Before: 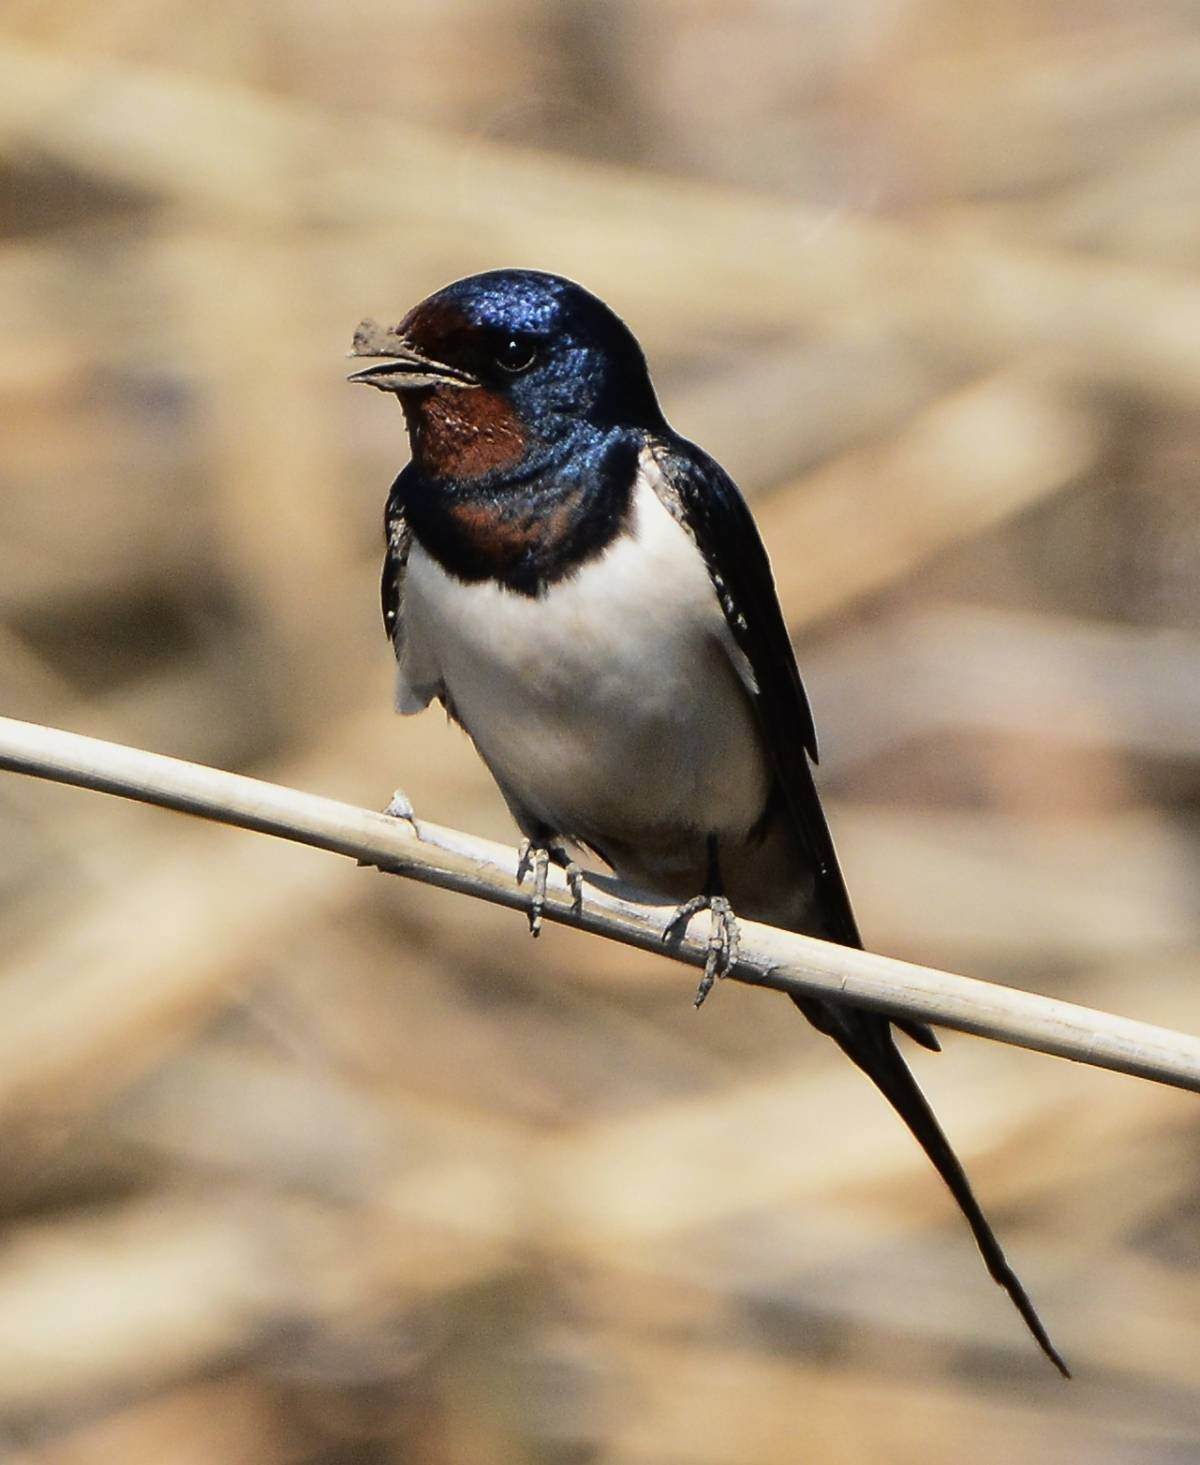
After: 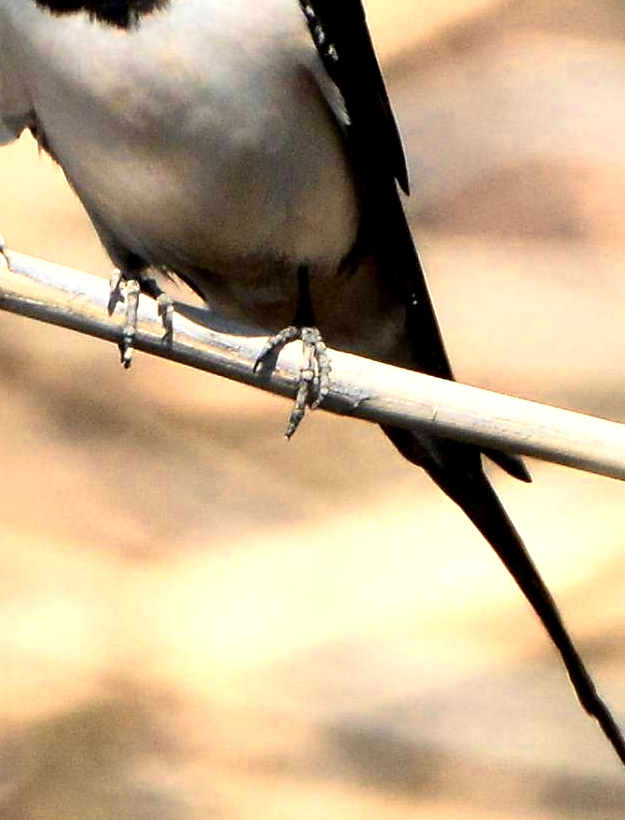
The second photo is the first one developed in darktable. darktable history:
color zones: curves: ch0 [(0.018, 0.548) (0.197, 0.654) (0.425, 0.447) (0.605, 0.658) (0.732, 0.579)]; ch1 [(0.105, 0.531) (0.224, 0.531) (0.386, 0.39) (0.618, 0.456) (0.732, 0.456) (0.956, 0.421)]; ch2 [(0.039, 0.583) (0.215, 0.465) (0.399, 0.544) (0.465, 0.548) (0.614, 0.447) (0.724, 0.43) (0.882, 0.623) (0.956, 0.632)]
exposure: black level correction 0.005, exposure 0.284 EV, compensate highlight preservation false
crop: left 34.114%, top 38.854%, right 13.771%, bottom 5.123%
velvia: on, module defaults
